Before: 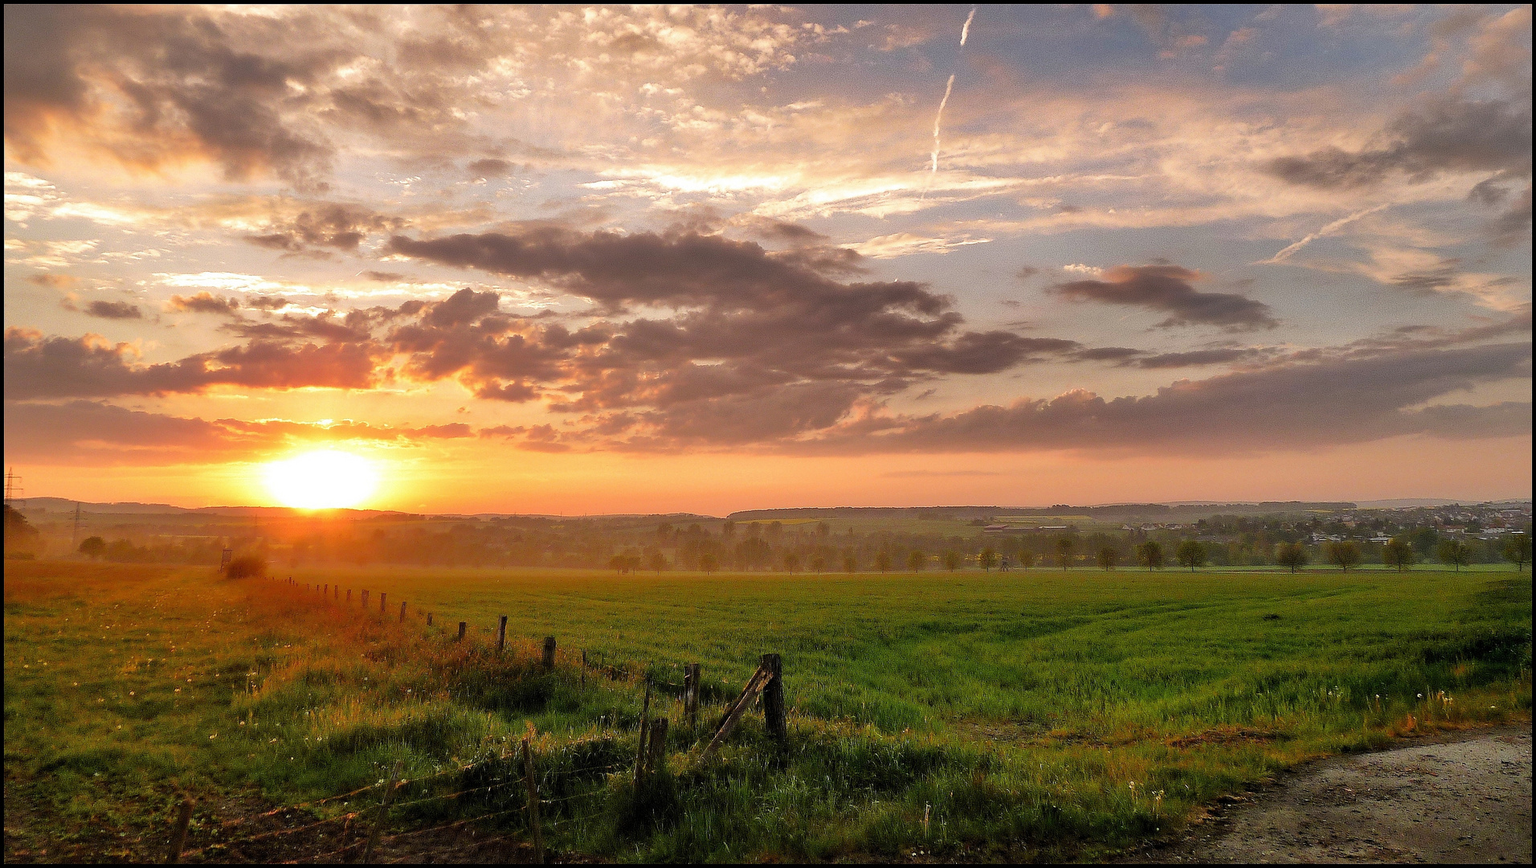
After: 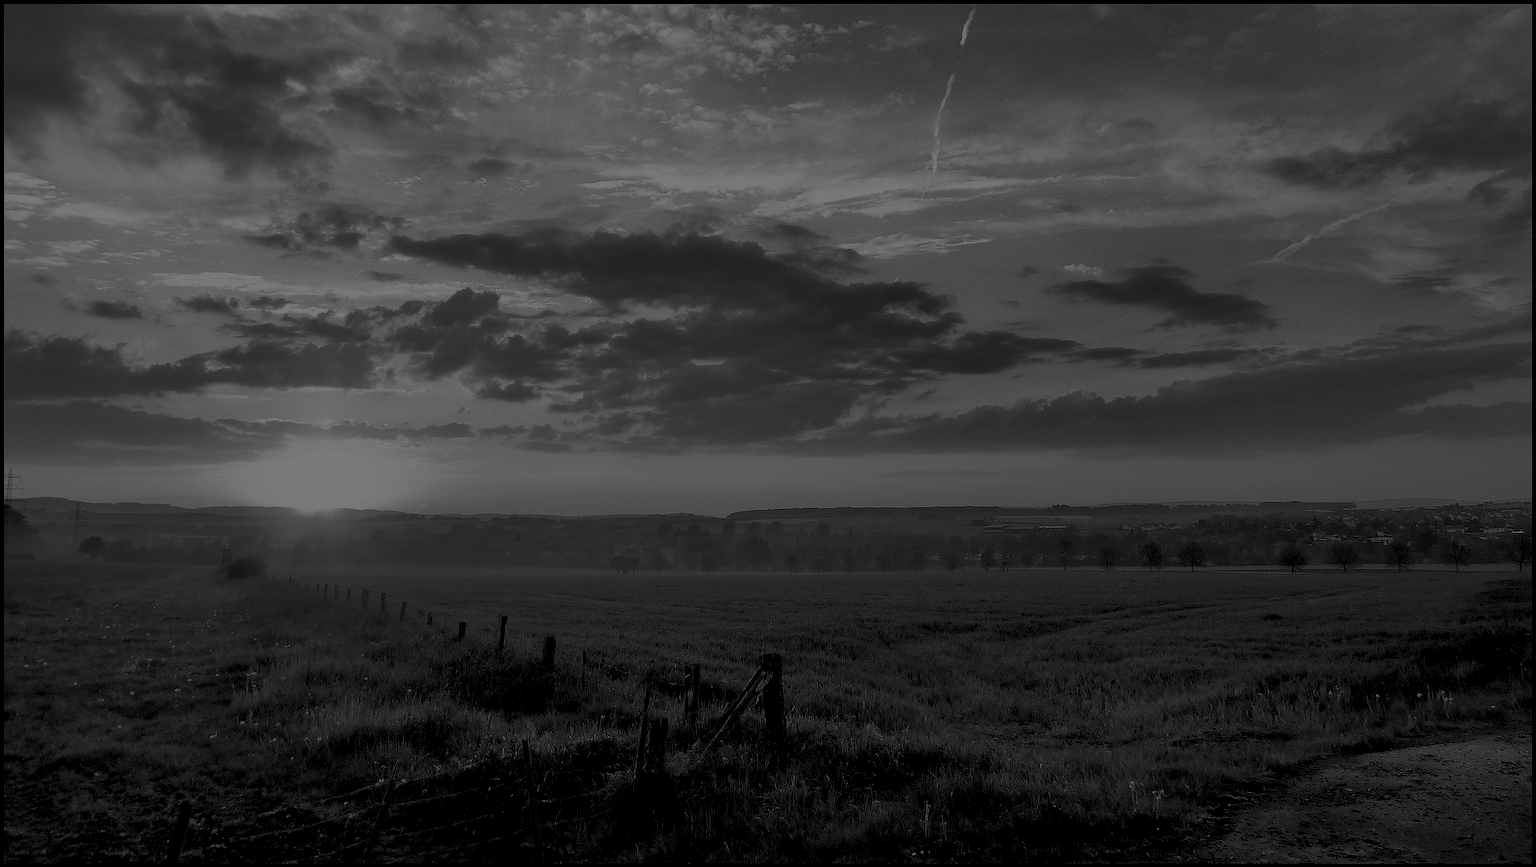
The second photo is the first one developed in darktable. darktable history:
monochrome: a 26.22, b 42.67, size 0.8
colorize: hue 90°, saturation 19%, lightness 1.59%, version 1
exposure: black level correction 0, exposure 1.1 EV, compensate highlight preservation false
